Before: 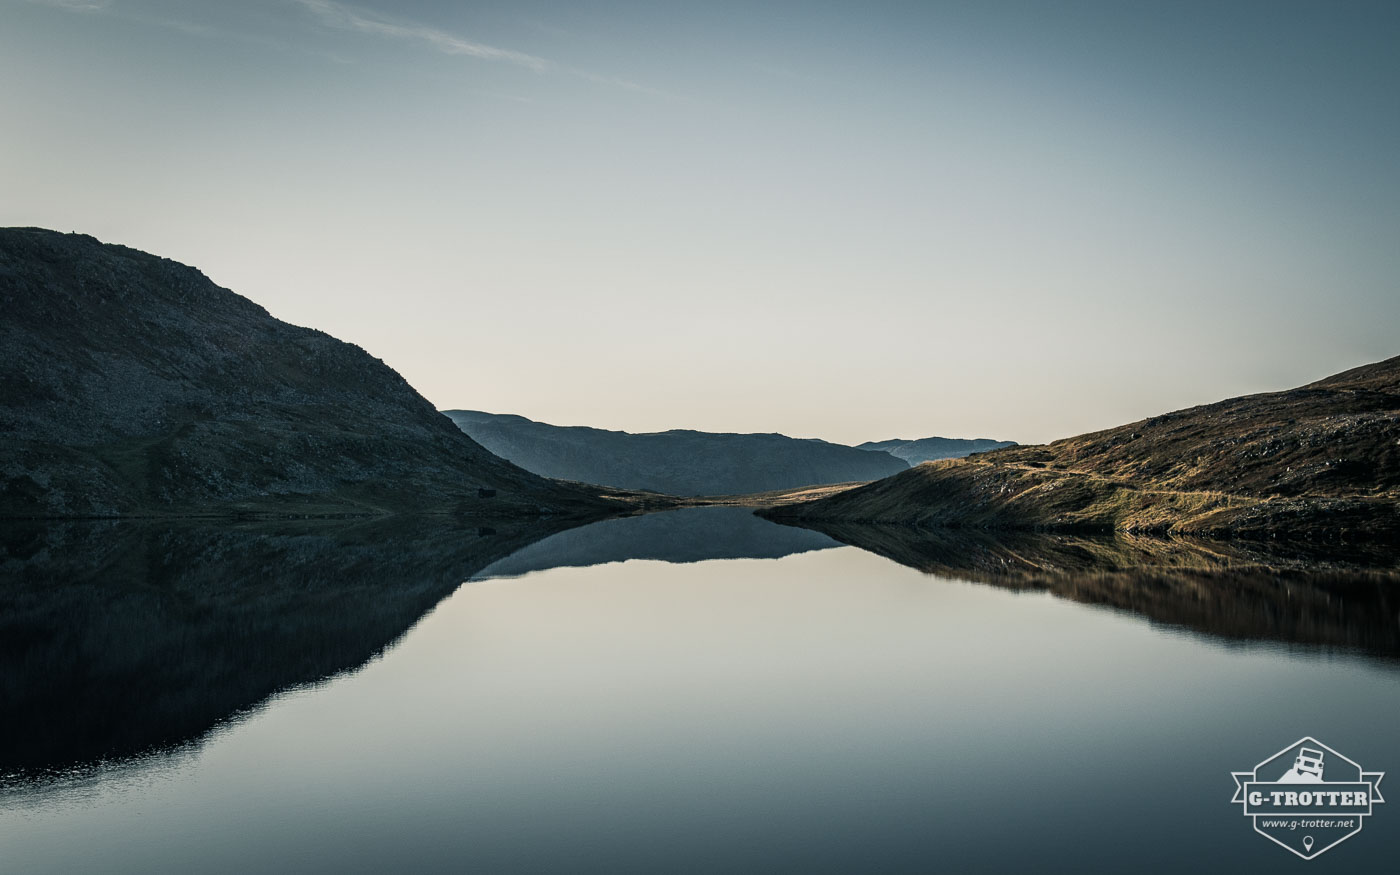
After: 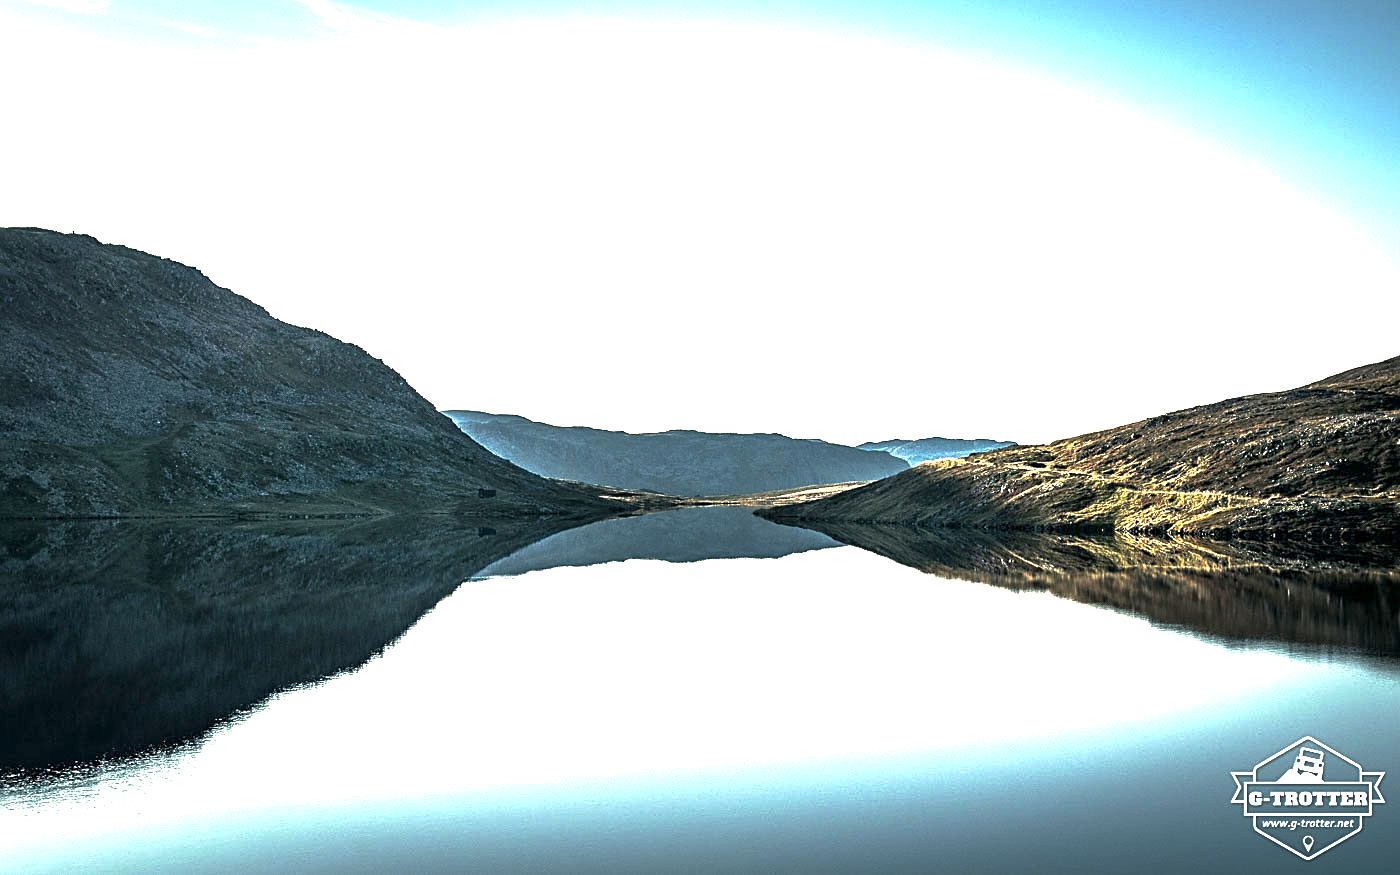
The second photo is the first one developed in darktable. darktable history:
sharpen: on, module defaults
exposure: black level correction 0.001, exposure 0.955 EV, compensate exposure bias true, compensate highlight preservation false
color correction: highlights a* -0.182, highlights b* -0.124
base curve: curves: ch0 [(0, 0) (0.595, 0.418) (1, 1)], preserve colors none
